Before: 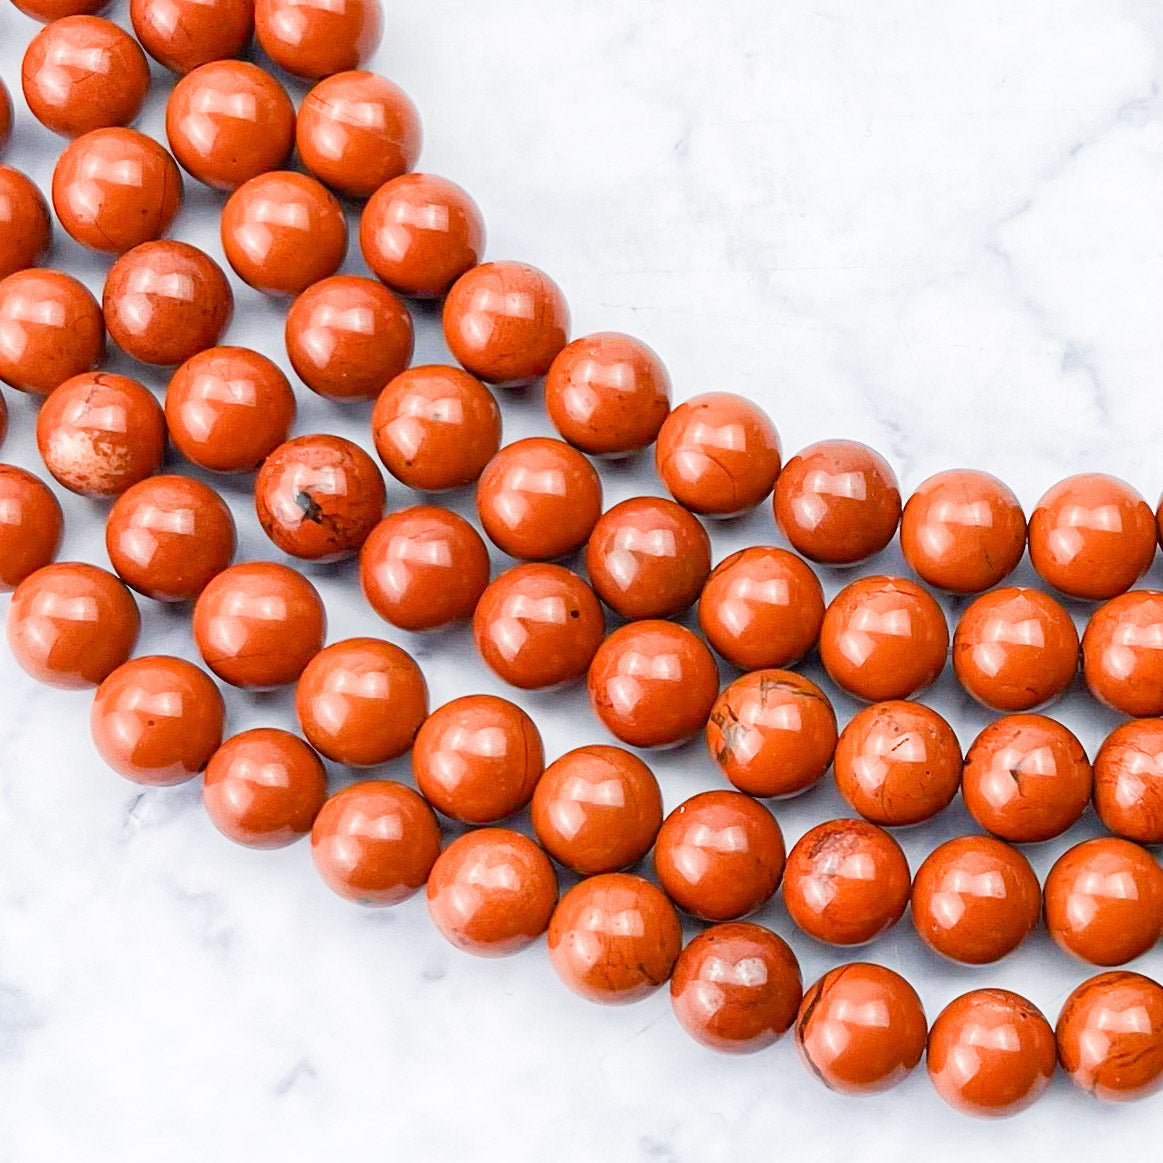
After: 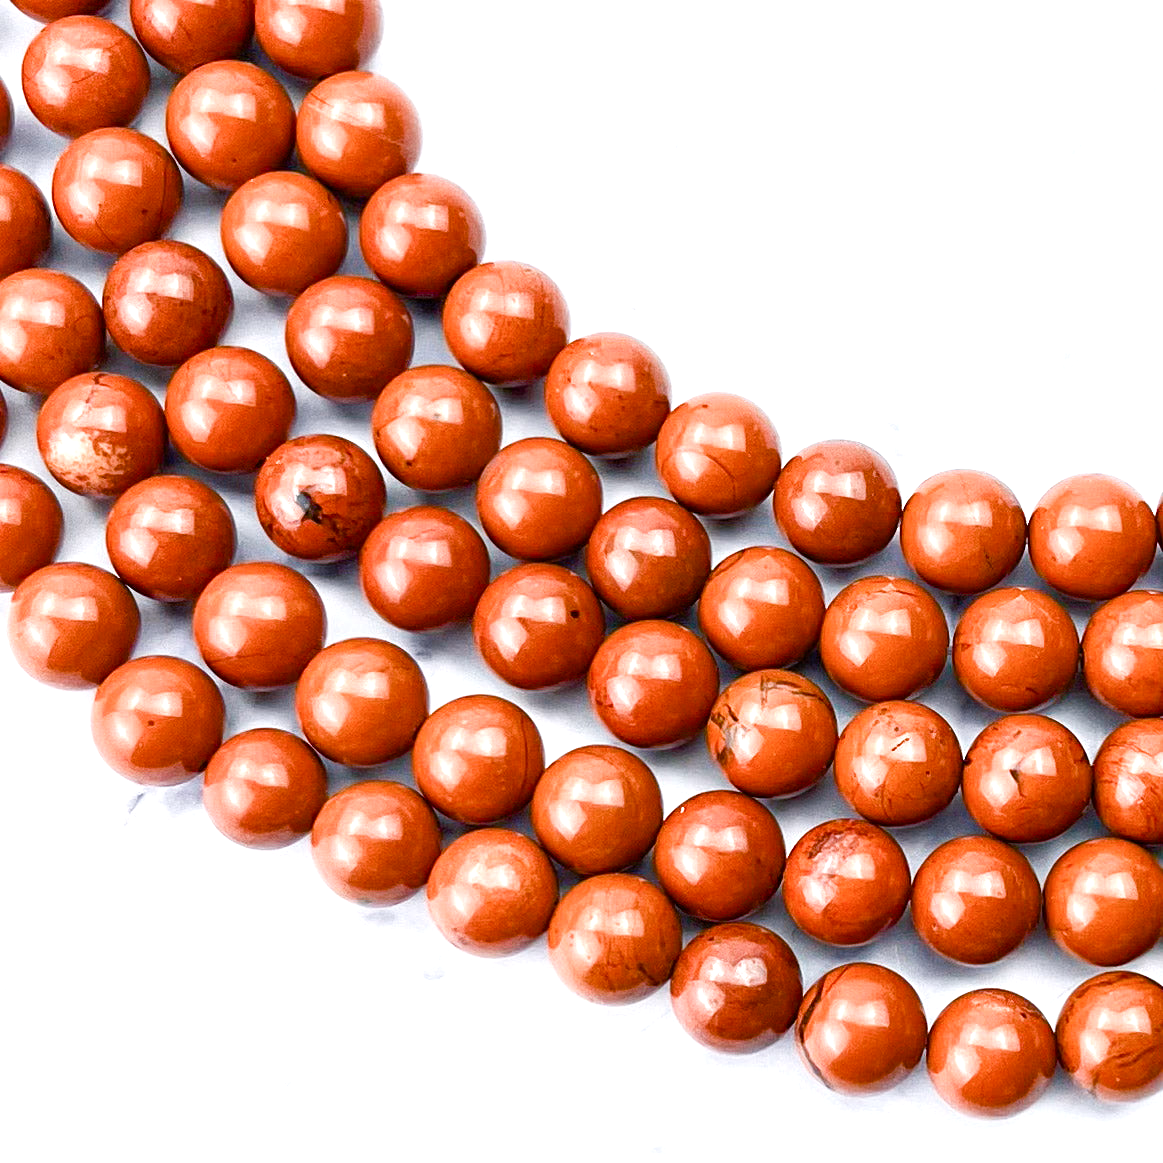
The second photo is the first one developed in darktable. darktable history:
color balance rgb: shadows lift › chroma 2.029%, shadows lift › hue 215.12°, highlights gain › chroma 0.102%, highlights gain › hue 329.76°, perceptual saturation grading › global saturation 25.501%, perceptual saturation grading › highlights -50.212%, perceptual saturation grading › shadows 30.724%, perceptual brilliance grading › global brilliance 14.526%, perceptual brilliance grading › shadows -34.988%
